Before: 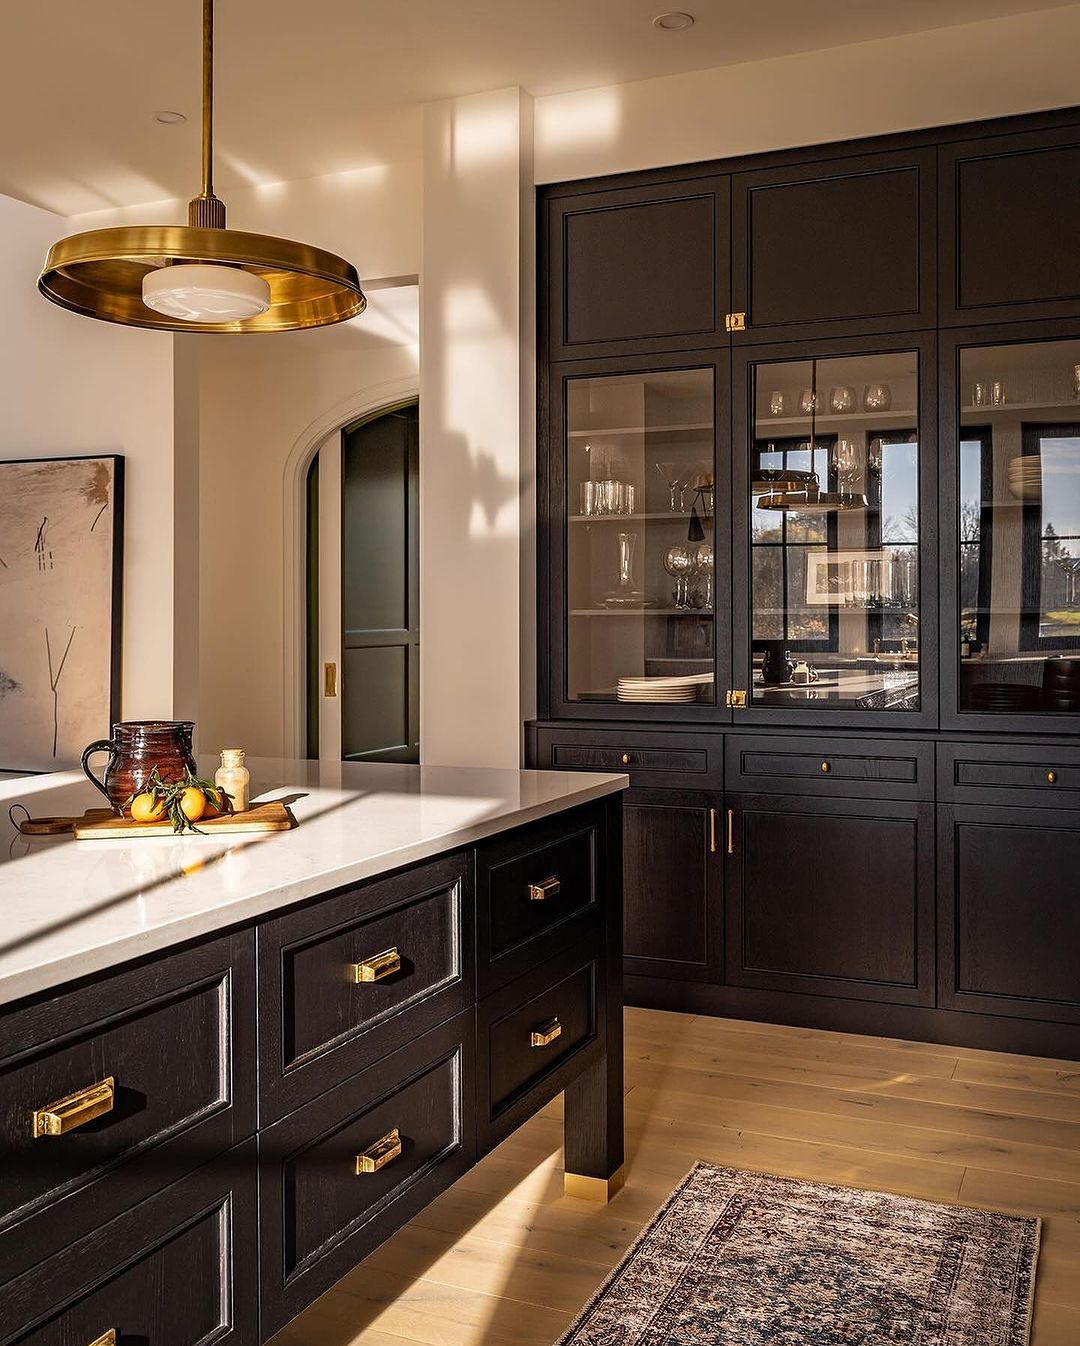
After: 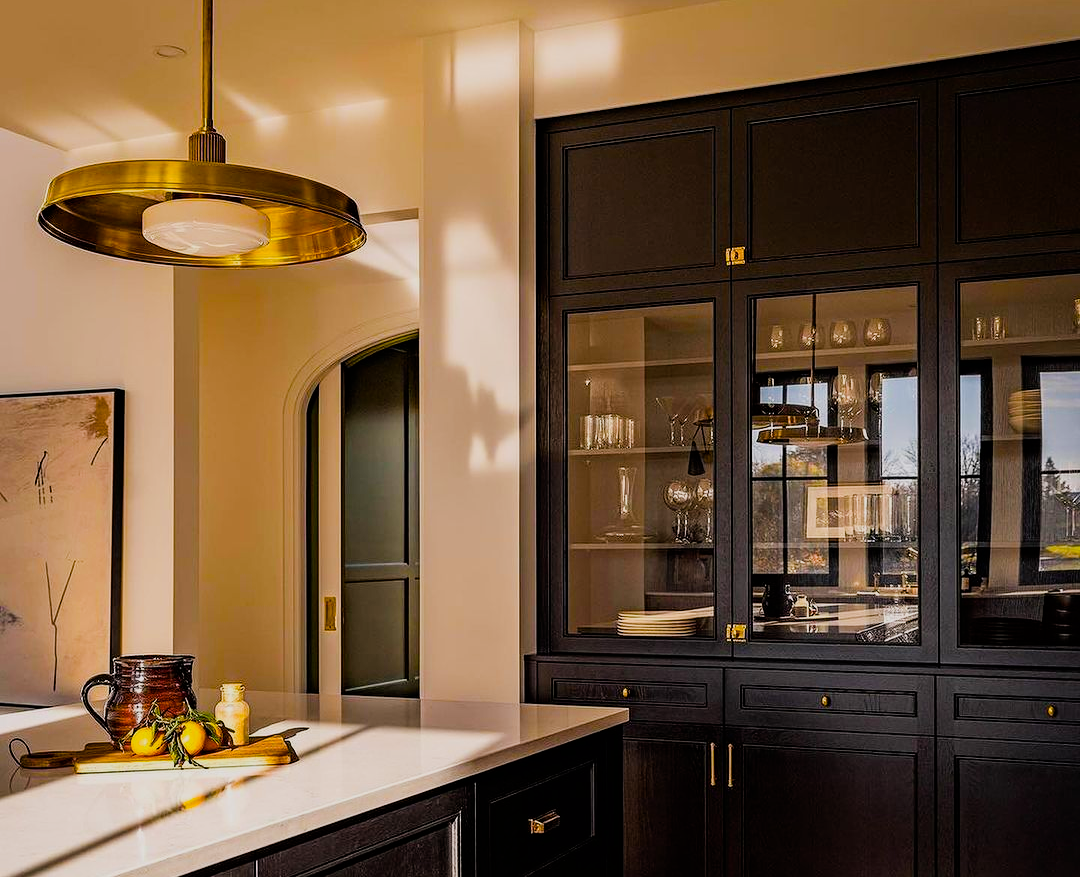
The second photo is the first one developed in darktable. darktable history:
color balance rgb: highlights gain › chroma 0.253%, highlights gain › hue 330.01°, linear chroma grading › shadows 9.736%, linear chroma grading › highlights 11.082%, linear chroma grading › global chroma 14.645%, linear chroma grading › mid-tones 14.924%, perceptual saturation grading › global saturation 24.938%
crop and rotate: top 4.951%, bottom 29.831%
filmic rgb: black relative exposure -7.65 EV, white relative exposure 3.96 EV, threshold 2.94 EV, hardness 4.02, contrast 1.098, highlights saturation mix -29.18%, enable highlight reconstruction true
